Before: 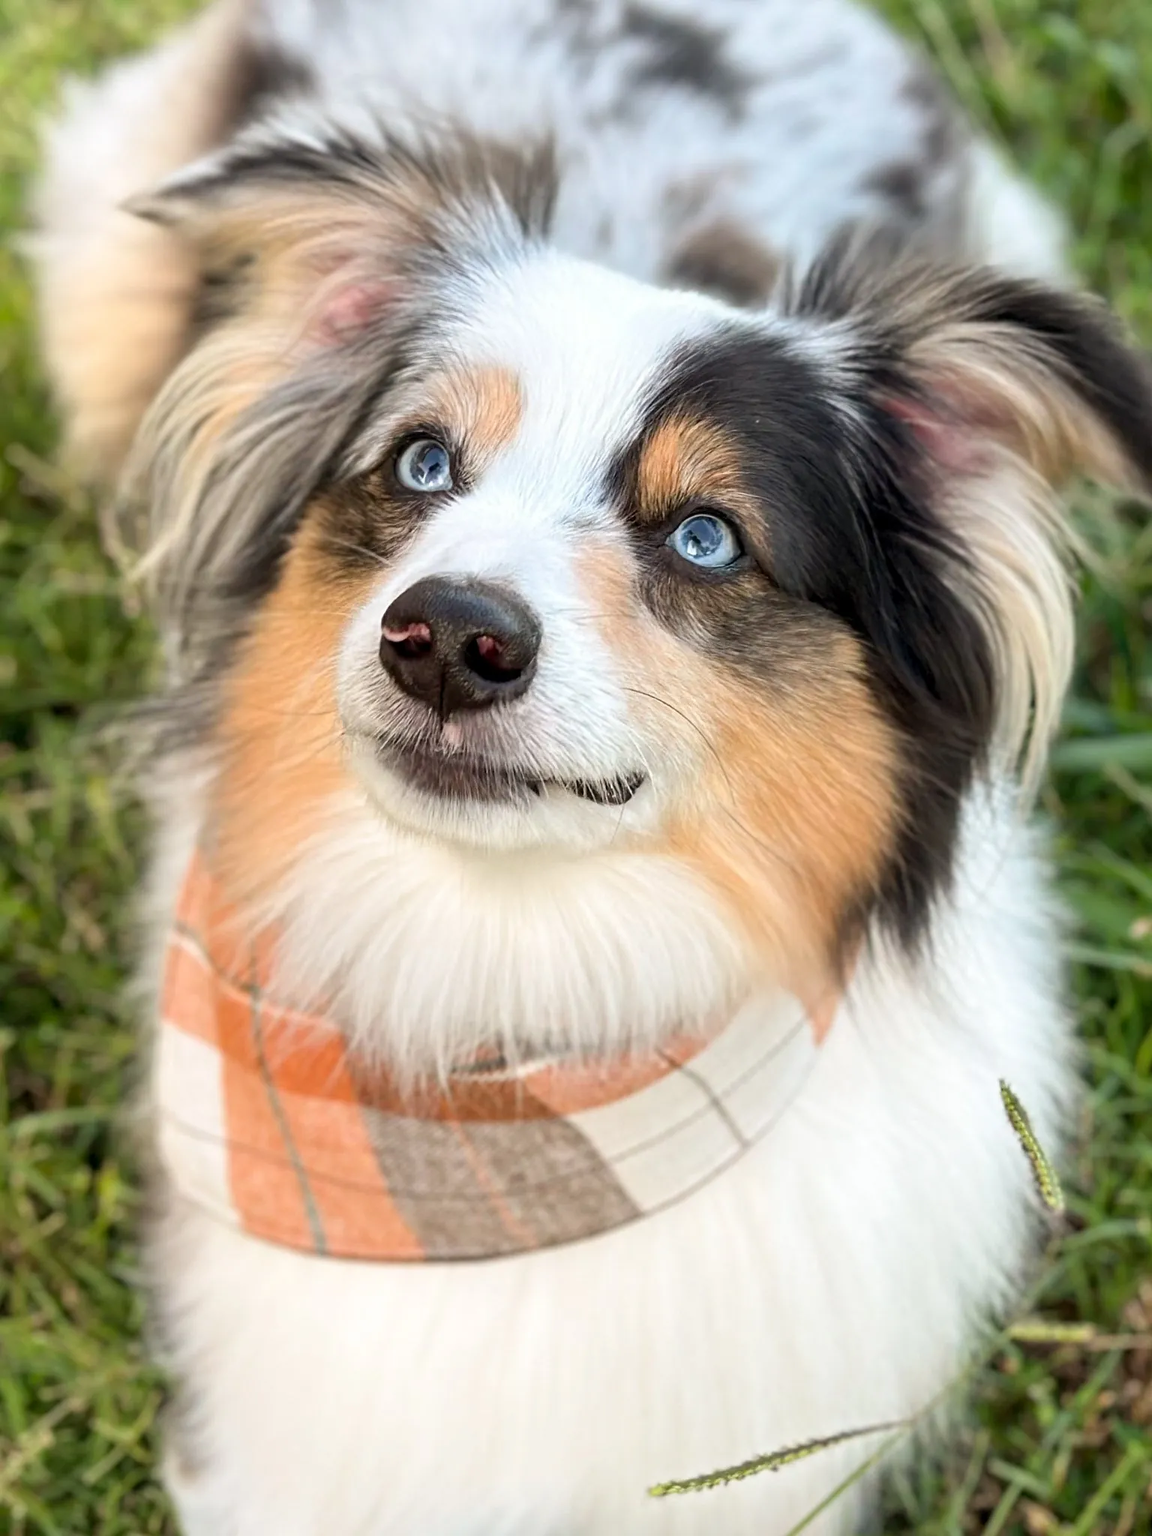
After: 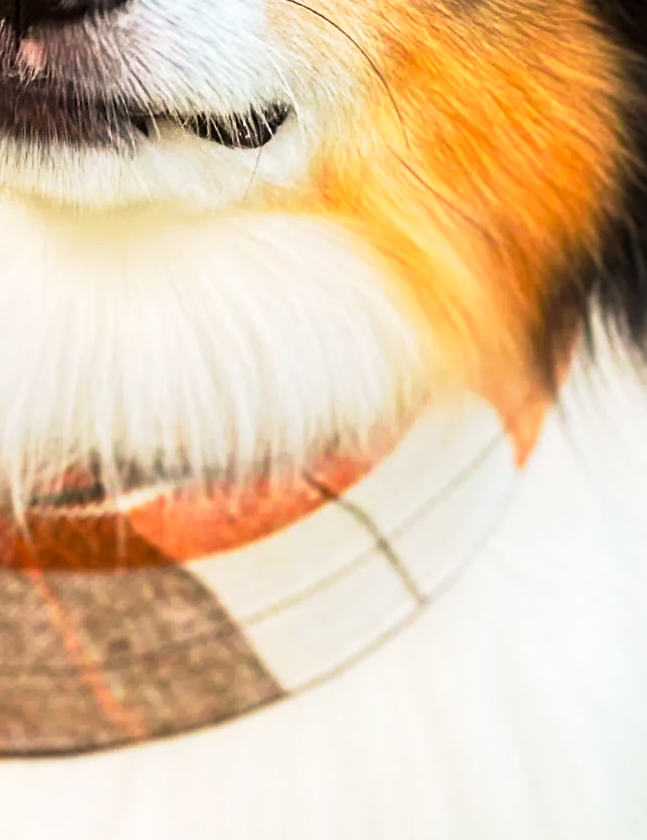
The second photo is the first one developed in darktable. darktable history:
crop: left 37.221%, top 45.169%, right 20.63%, bottom 13.777%
tone curve: curves: ch0 [(0, 0) (0.003, 0.007) (0.011, 0.01) (0.025, 0.016) (0.044, 0.025) (0.069, 0.036) (0.1, 0.052) (0.136, 0.073) (0.177, 0.103) (0.224, 0.135) (0.277, 0.177) (0.335, 0.233) (0.399, 0.303) (0.468, 0.376) (0.543, 0.469) (0.623, 0.581) (0.709, 0.723) (0.801, 0.863) (0.898, 0.938) (1, 1)], preserve colors none
color balance rgb: perceptual saturation grading › global saturation 30%, global vibrance 20%
exposure: exposure -0.048 EV, compensate highlight preservation false
